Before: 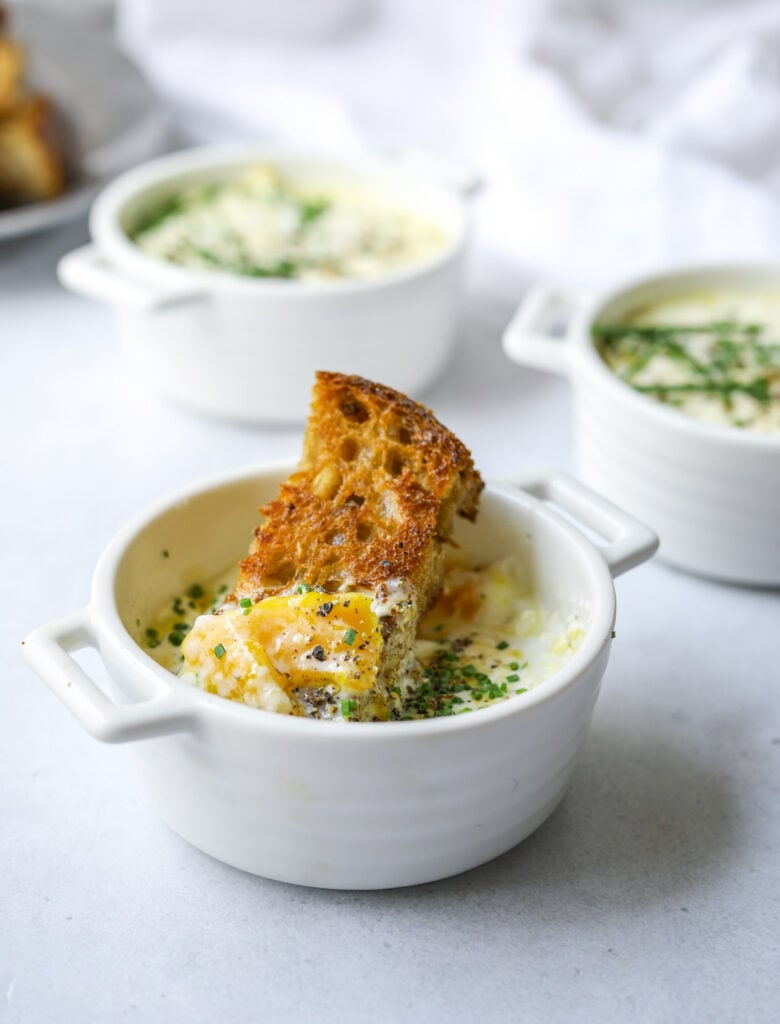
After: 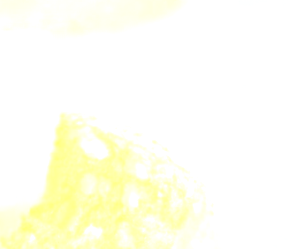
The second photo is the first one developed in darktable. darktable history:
rotate and perspective: rotation 0.72°, lens shift (vertical) -0.352, lens shift (horizontal) -0.051, crop left 0.152, crop right 0.859, crop top 0.019, crop bottom 0.964
white balance: emerald 1
sharpen: on, module defaults
grain: coarseness 7.08 ISO, strength 21.67%, mid-tones bias 59.58%
crop: left 28.64%, top 16.832%, right 26.637%, bottom 58.055%
vibrance: vibrance 10%
bloom: size 25%, threshold 5%, strength 90%
